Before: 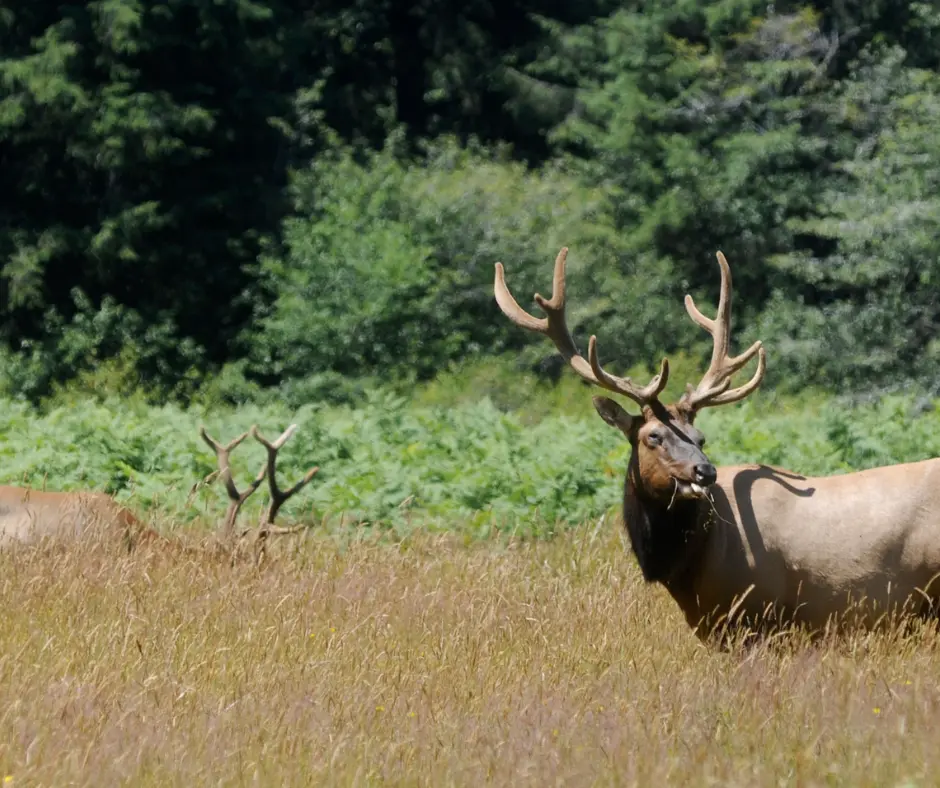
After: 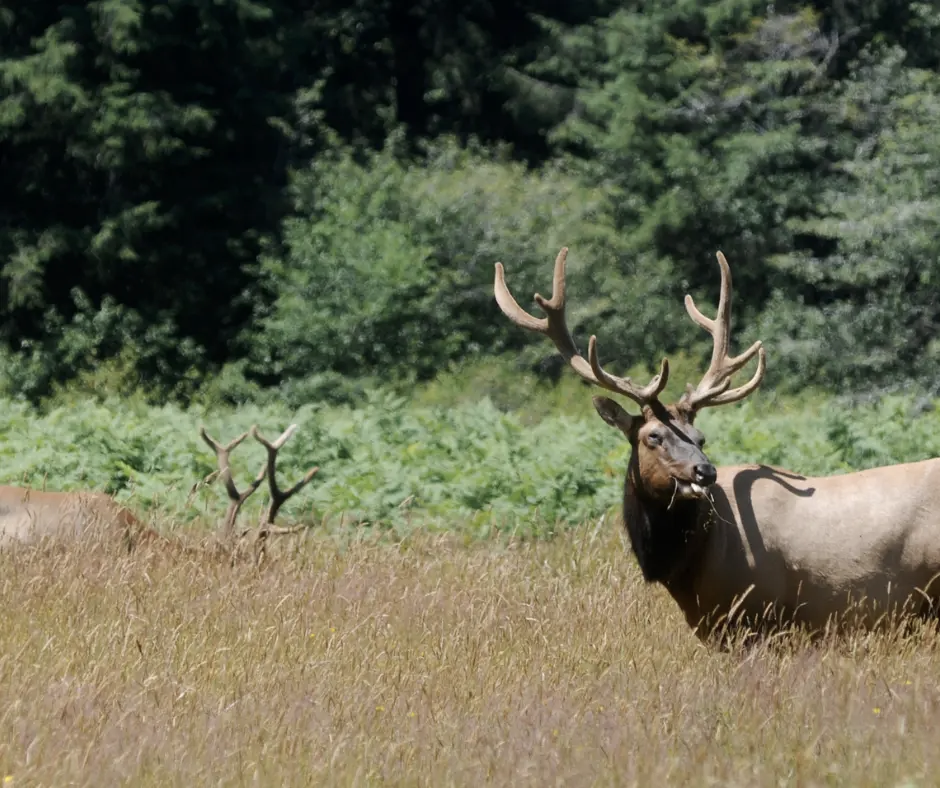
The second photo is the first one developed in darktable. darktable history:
contrast brightness saturation: contrast 0.064, brightness -0.011, saturation -0.232
